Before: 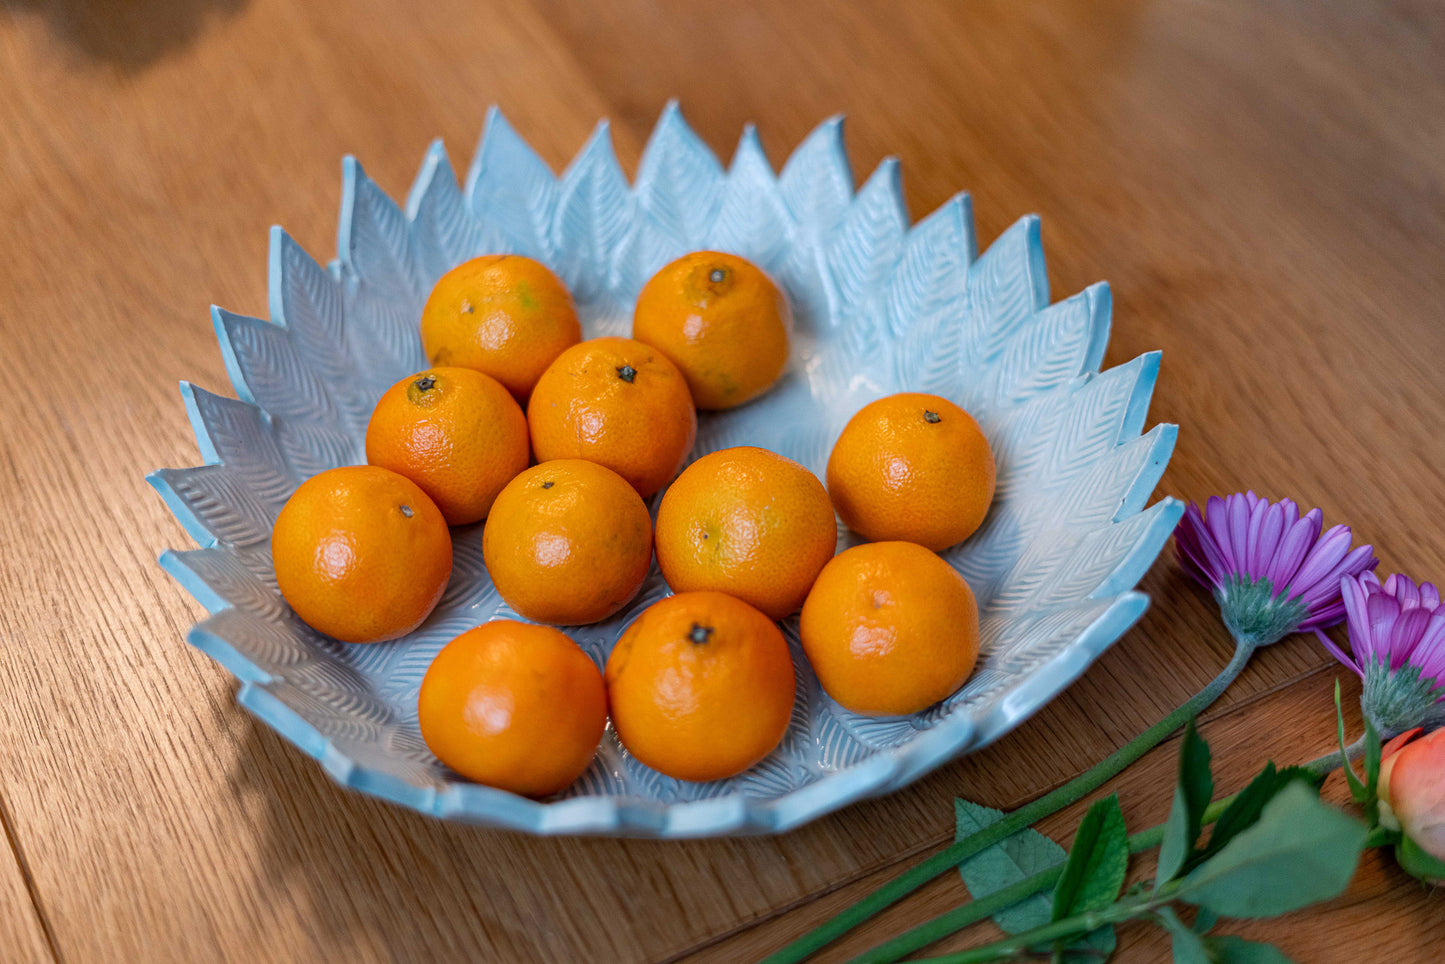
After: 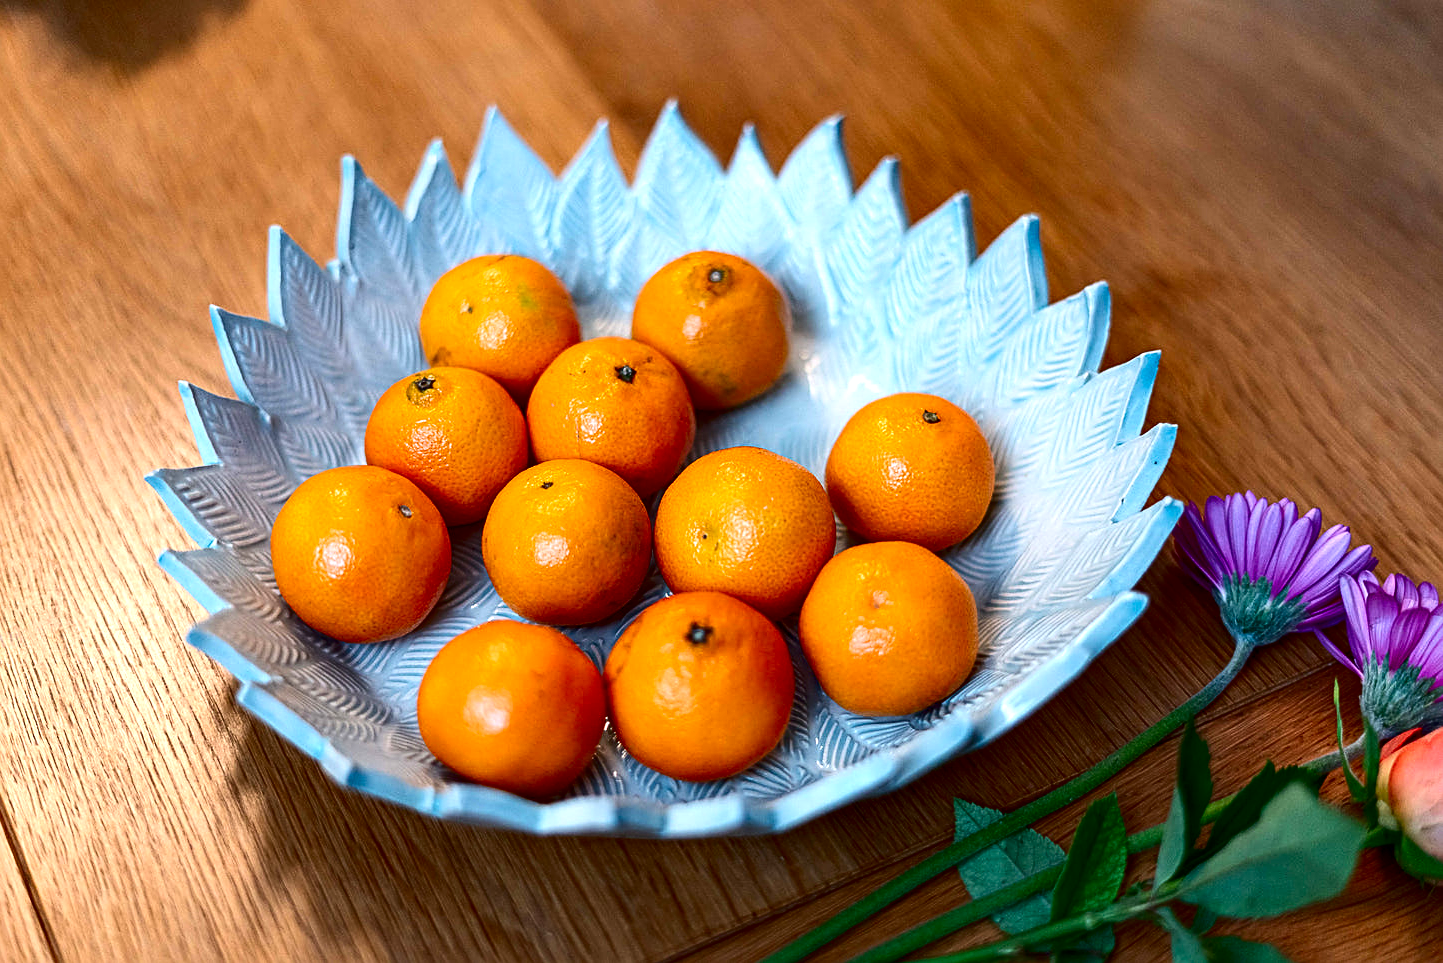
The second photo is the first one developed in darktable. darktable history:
contrast brightness saturation: contrast 0.19, brightness -0.24, saturation 0.11
exposure: black level correction 0.001, exposure 0.675 EV, compensate highlight preservation false
crop and rotate: left 0.126%
sharpen: on, module defaults
